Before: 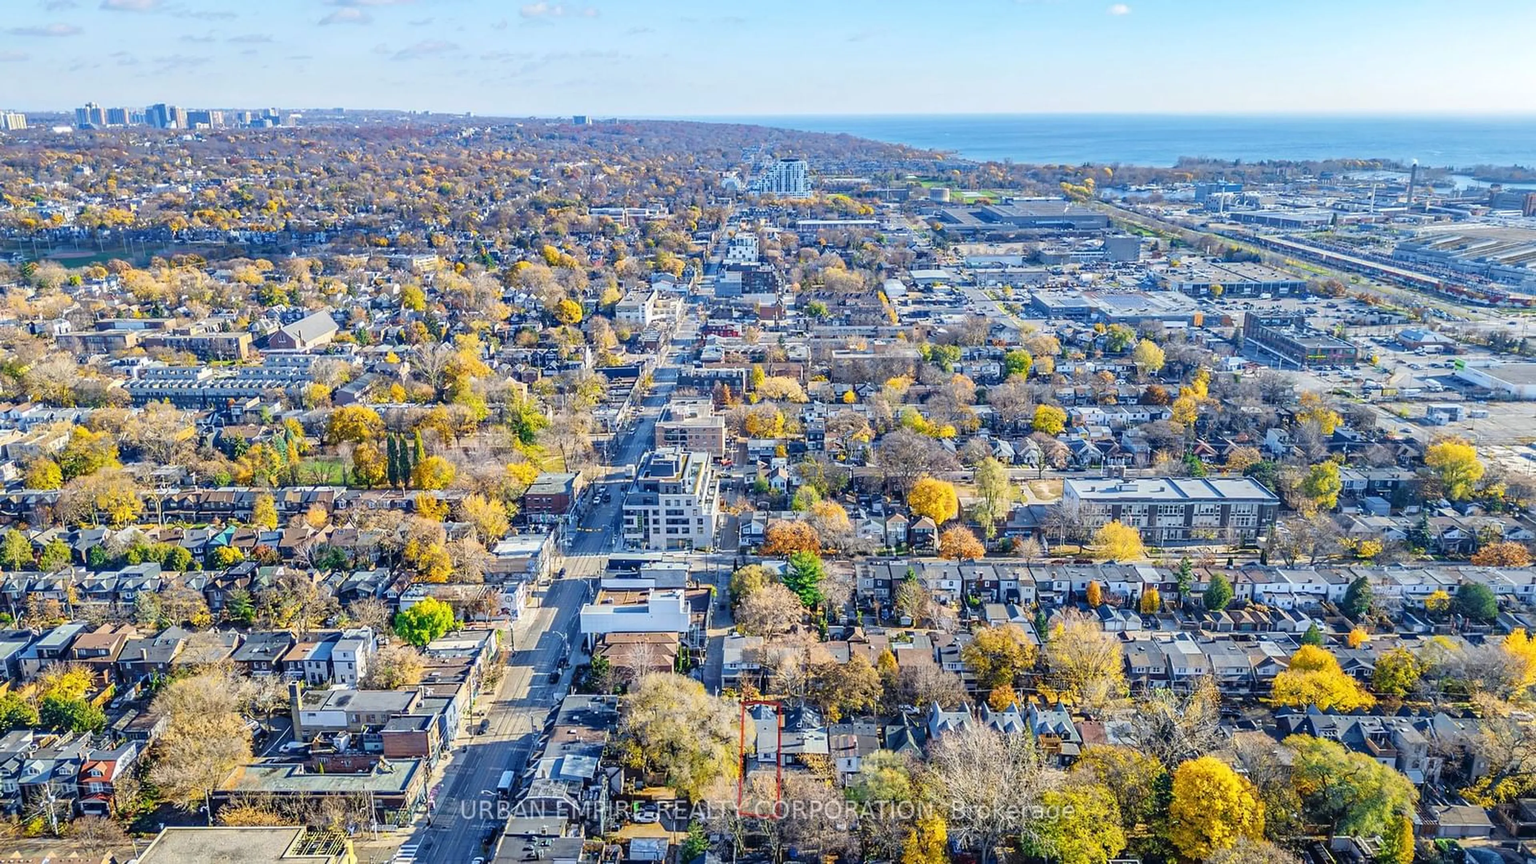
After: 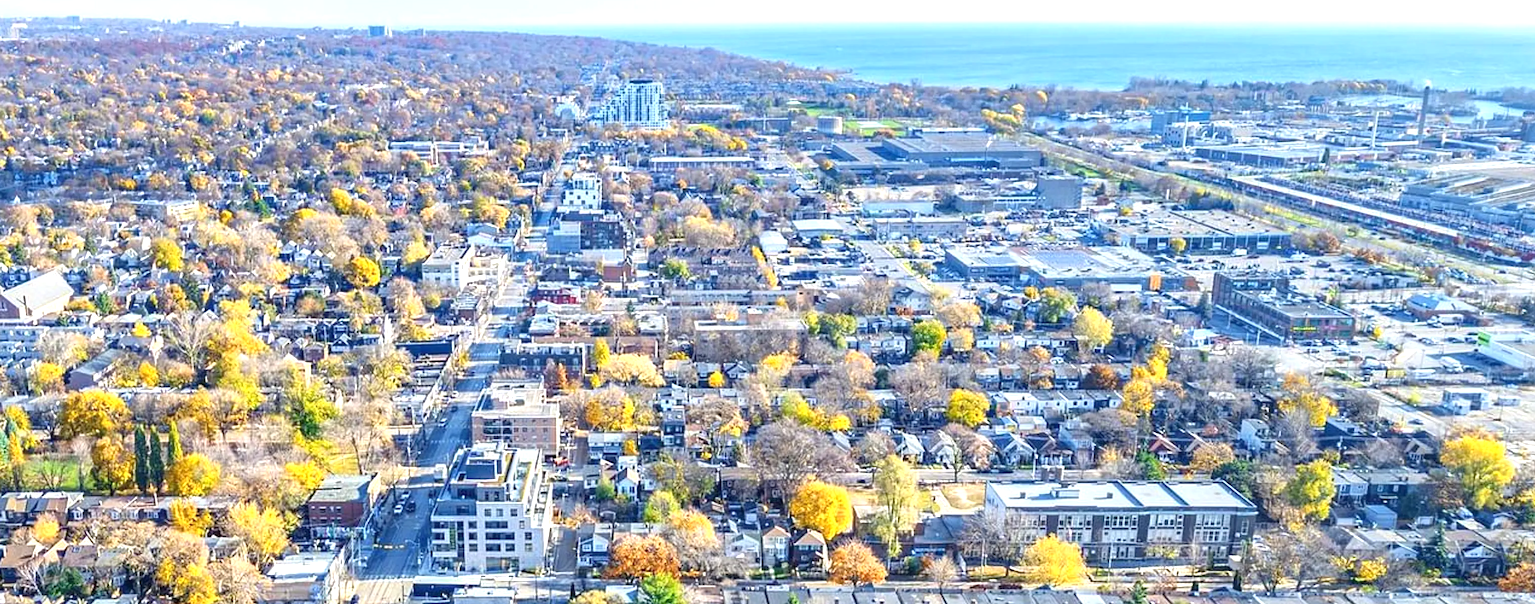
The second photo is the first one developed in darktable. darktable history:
tone equalizer: -7 EV 0.212 EV, -6 EV 0.153 EV, -5 EV 0.1 EV, -4 EV 0.075 EV, -2 EV -0.025 EV, -1 EV -0.035 EV, +0 EV -0.077 EV, edges refinement/feathering 500, mask exposure compensation -1.25 EV, preserve details no
crop: left 18.26%, top 11.097%, right 2.235%, bottom 33.217%
exposure: black level correction 0, exposure 0.694 EV, compensate exposure bias true, compensate highlight preservation false
